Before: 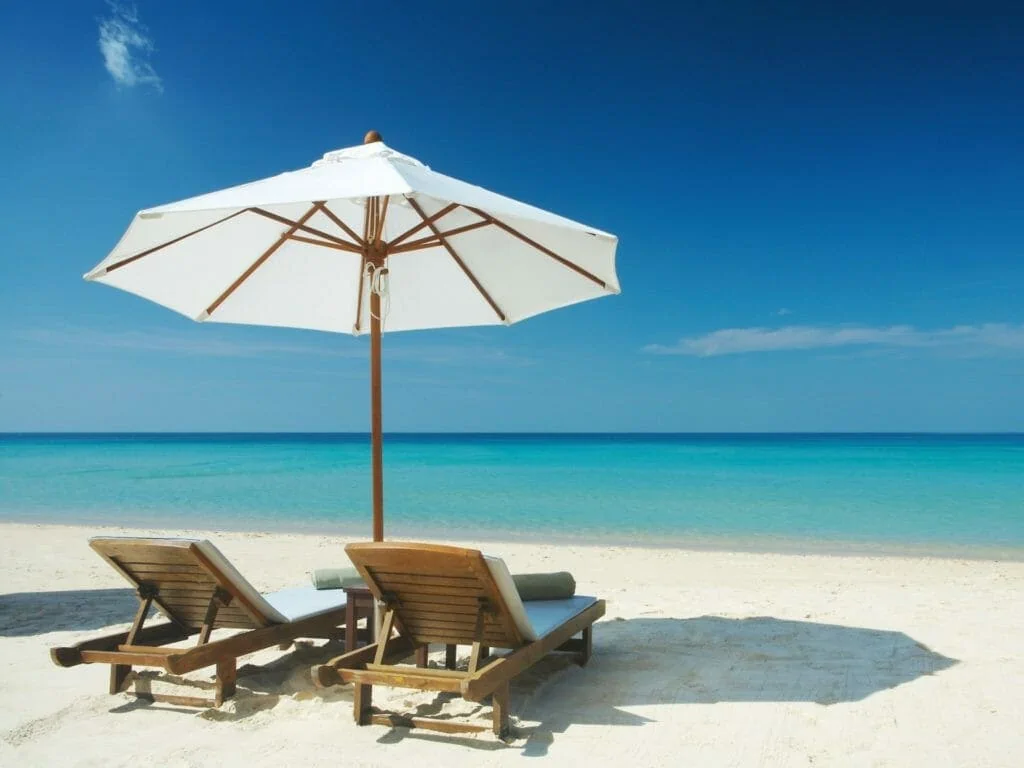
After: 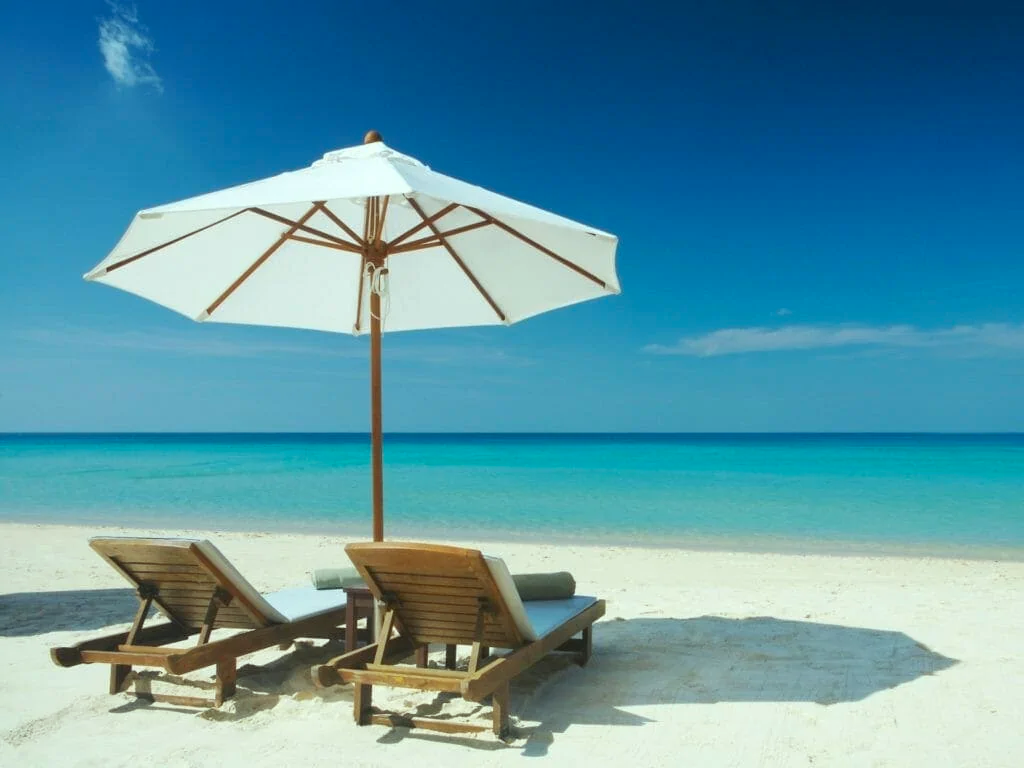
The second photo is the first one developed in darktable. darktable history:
color correction: highlights a* -6.74, highlights b* 0.602
